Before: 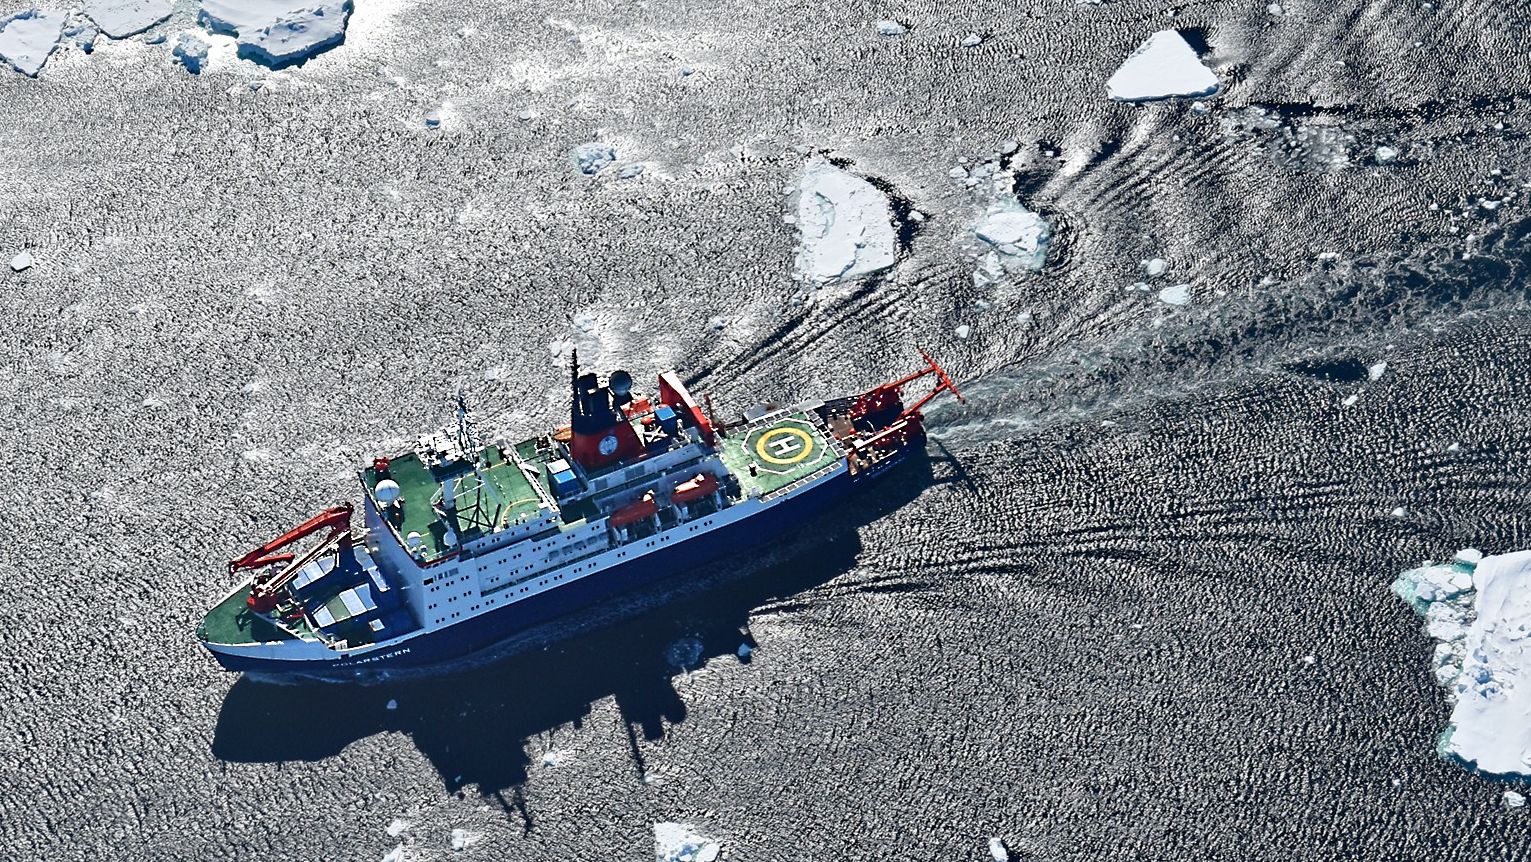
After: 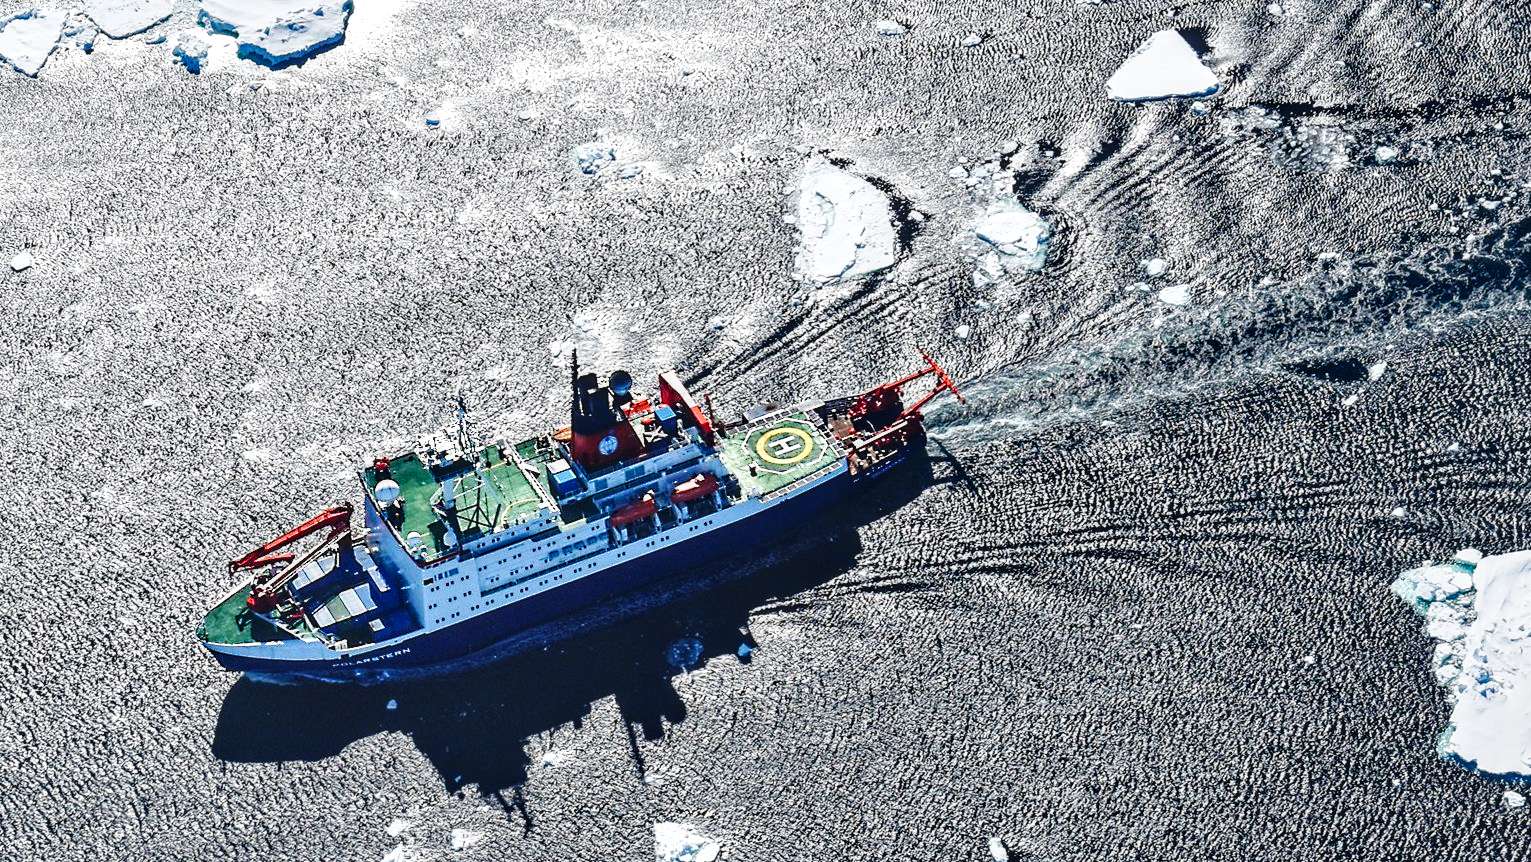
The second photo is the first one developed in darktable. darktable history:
base curve: curves: ch0 [(0, 0) (0.036, 0.025) (0.121, 0.166) (0.206, 0.329) (0.605, 0.79) (1, 1)], preserve colors none
local contrast: highlights 61%, detail 143%, midtone range 0.428
